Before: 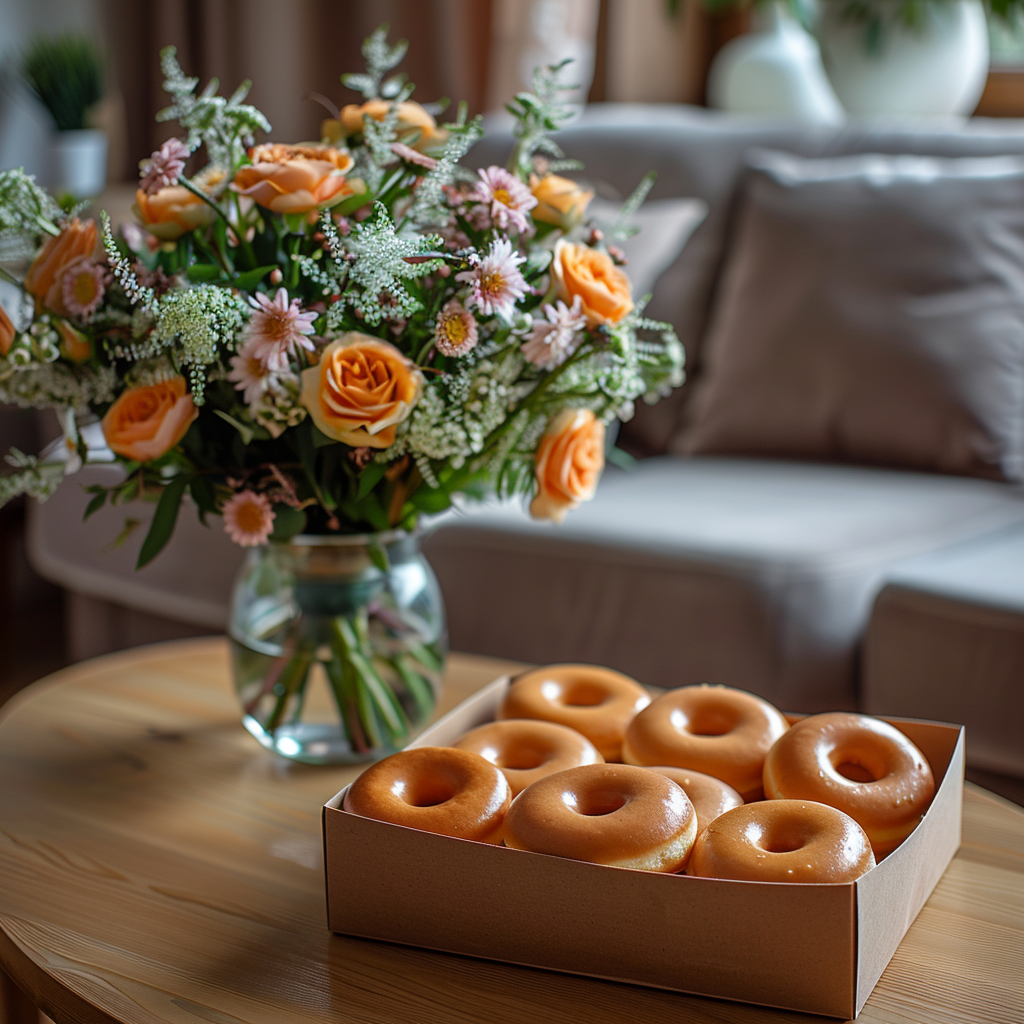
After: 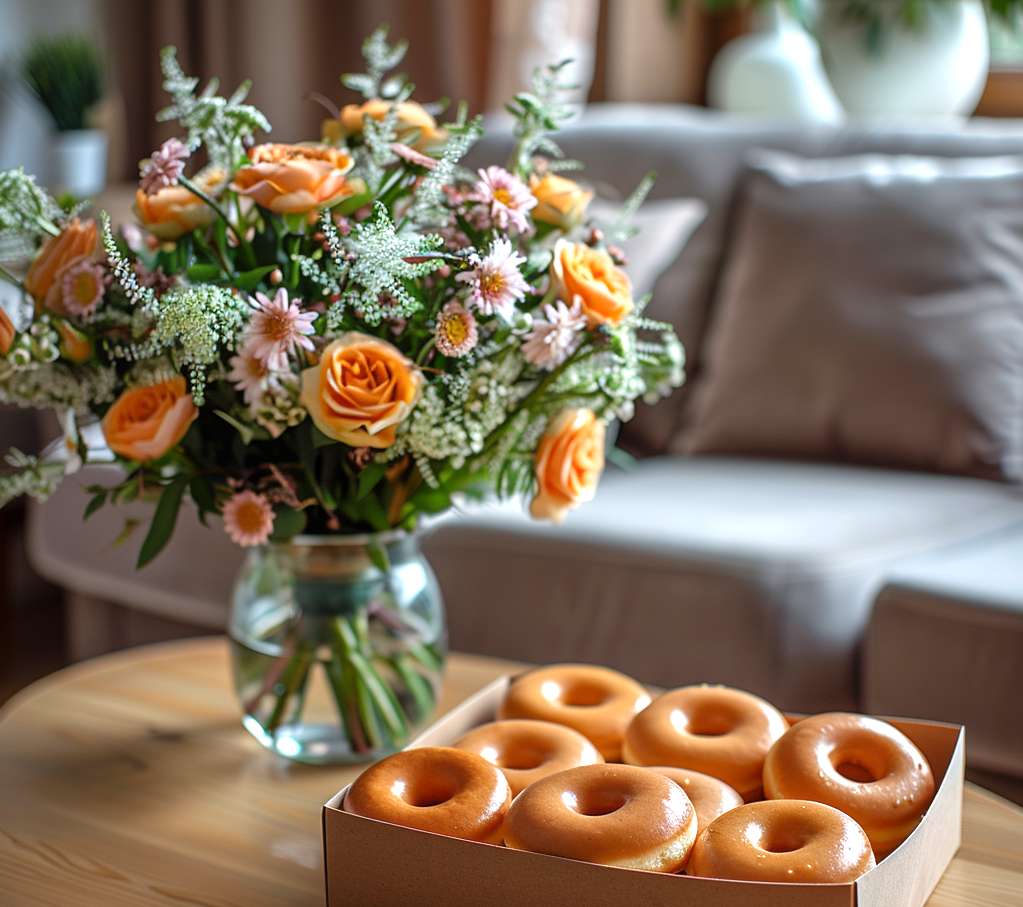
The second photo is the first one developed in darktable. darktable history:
crop and rotate: top 0%, bottom 11.342%
exposure: exposure 0.558 EV, compensate highlight preservation false
